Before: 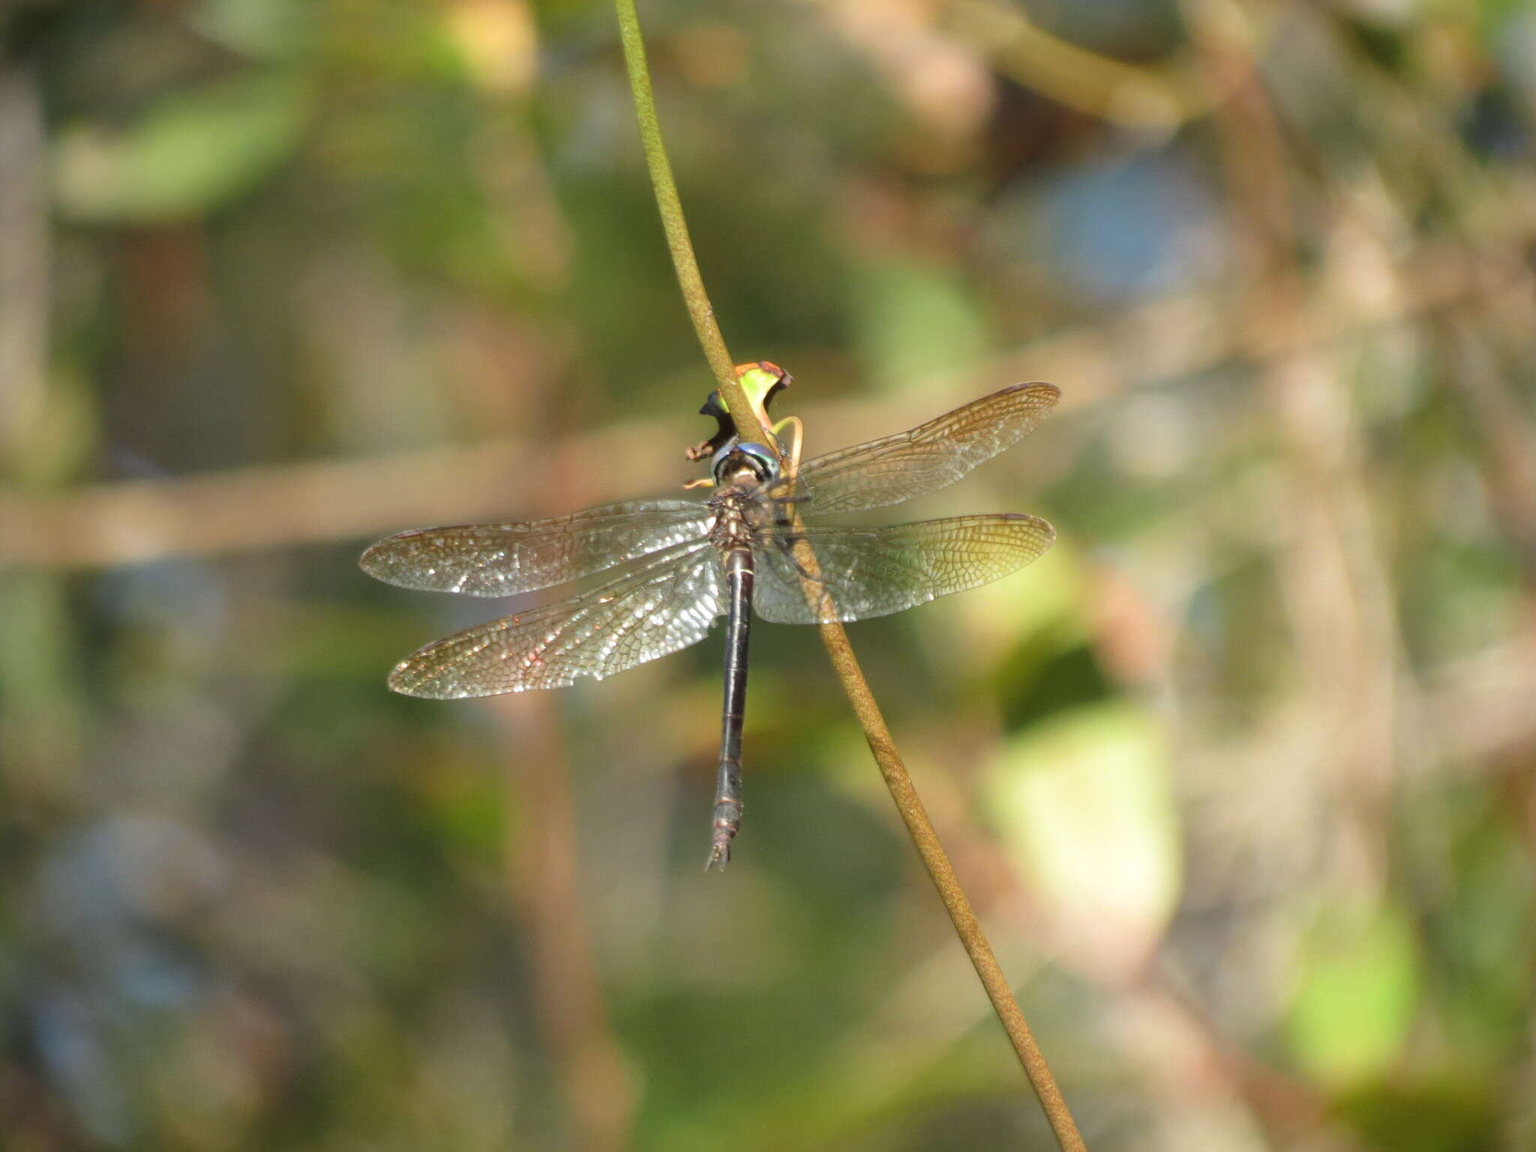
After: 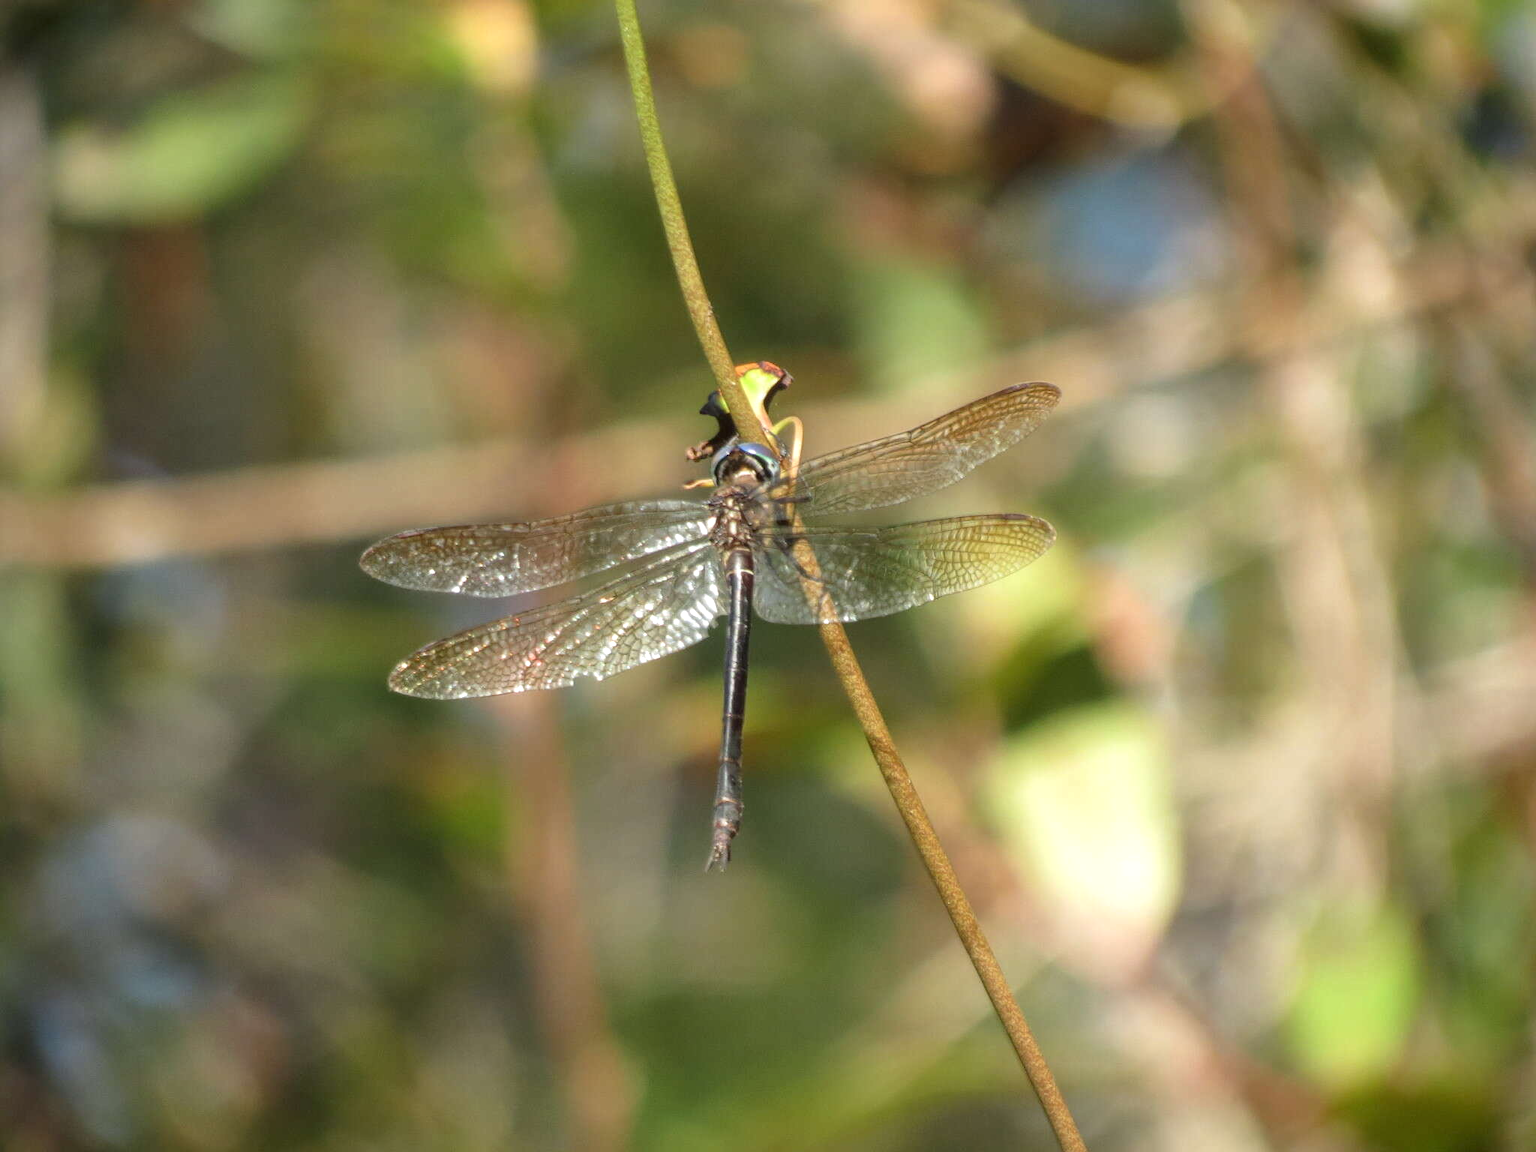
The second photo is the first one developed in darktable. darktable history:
color calibration: illuminant same as pipeline (D50), adaptation XYZ, x 0.346, y 0.359, temperature 5020.44 K
local contrast: on, module defaults
